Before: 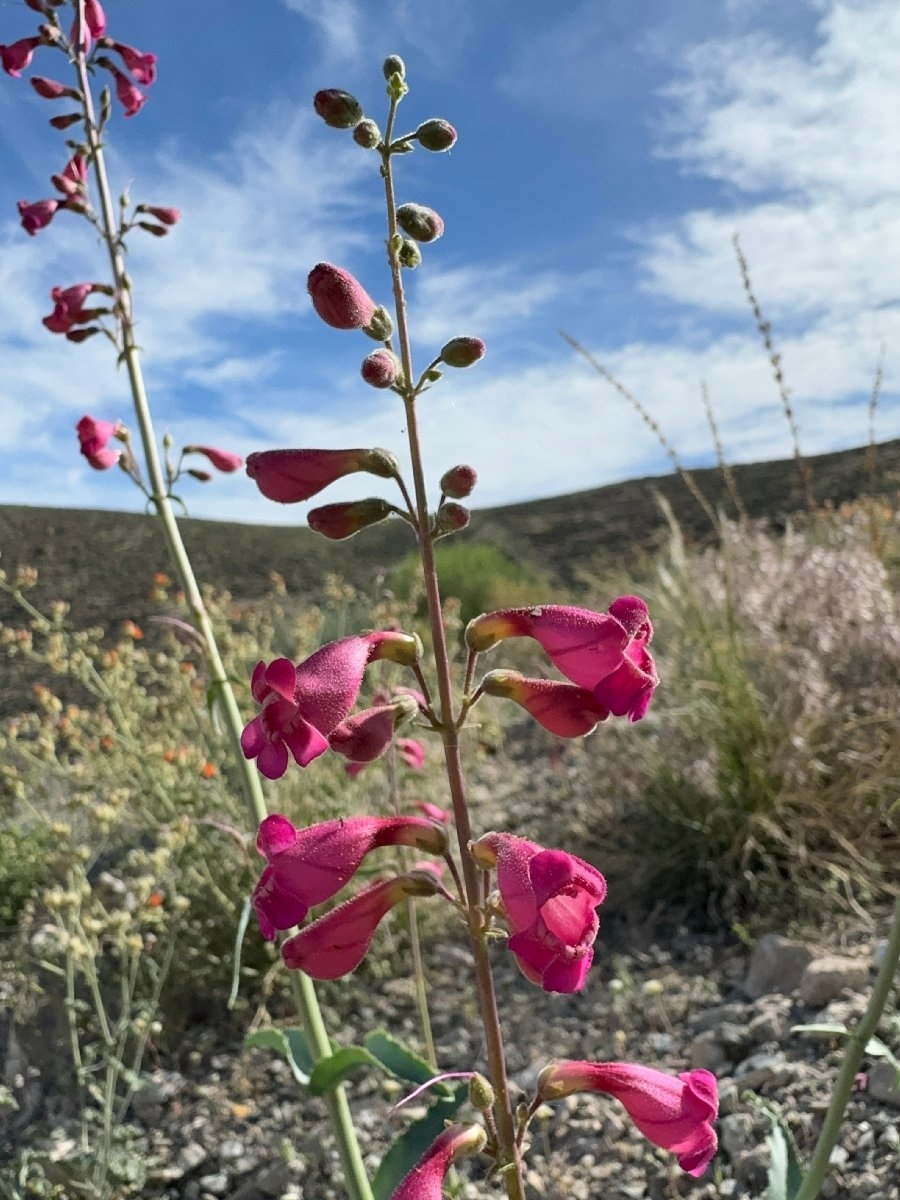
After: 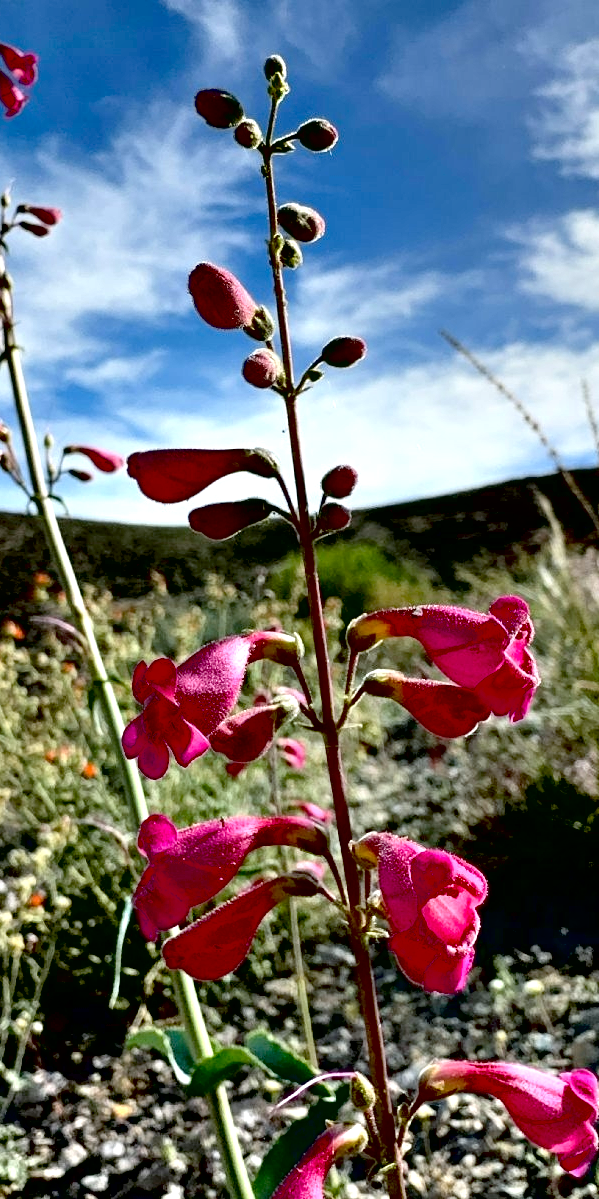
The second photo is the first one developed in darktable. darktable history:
contrast equalizer: octaves 7, y [[0.6 ×6], [0.55 ×6], [0 ×6], [0 ×6], [0 ×6]]
exposure: black level correction 0.054, exposure -0.035 EV, compensate highlight preservation false
crop and rotate: left 13.327%, right 20.007%
